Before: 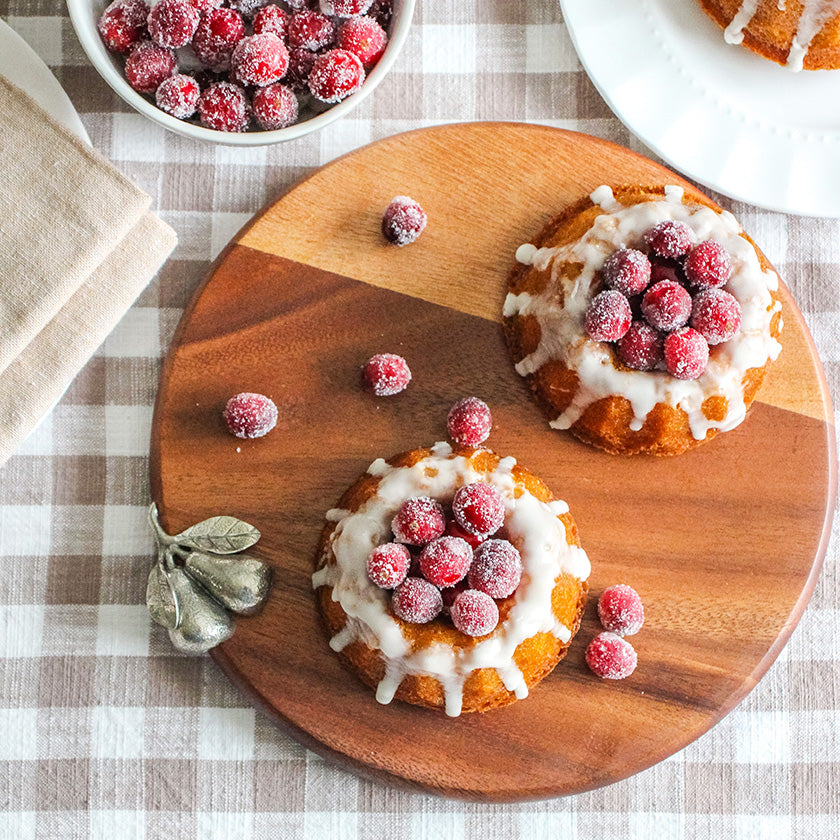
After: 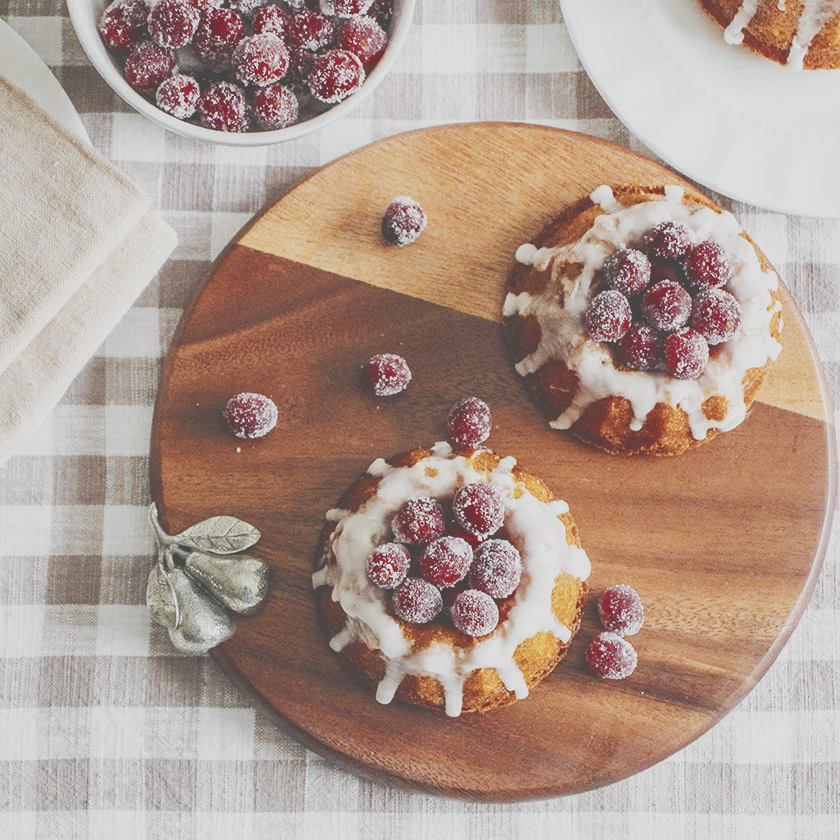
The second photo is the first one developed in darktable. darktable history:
color zones: curves: ch0 [(0.035, 0.242) (0.25, 0.5) (0.384, 0.214) (0.488, 0.255) (0.75, 0.5)]; ch1 [(0.063, 0.379) (0.25, 0.5) (0.354, 0.201) (0.489, 0.085) (0.729, 0.271)]; ch2 [(0.25, 0.5) (0.38, 0.517) (0.442, 0.51) (0.735, 0.456)]
sigmoid: contrast 1.6, skew -0.2, preserve hue 0%, red attenuation 0.1, red rotation 0.035, green attenuation 0.1, green rotation -0.017, blue attenuation 0.15, blue rotation -0.052, base primaries Rec2020
exposure: black level correction -0.087, compensate highlight preservation false
